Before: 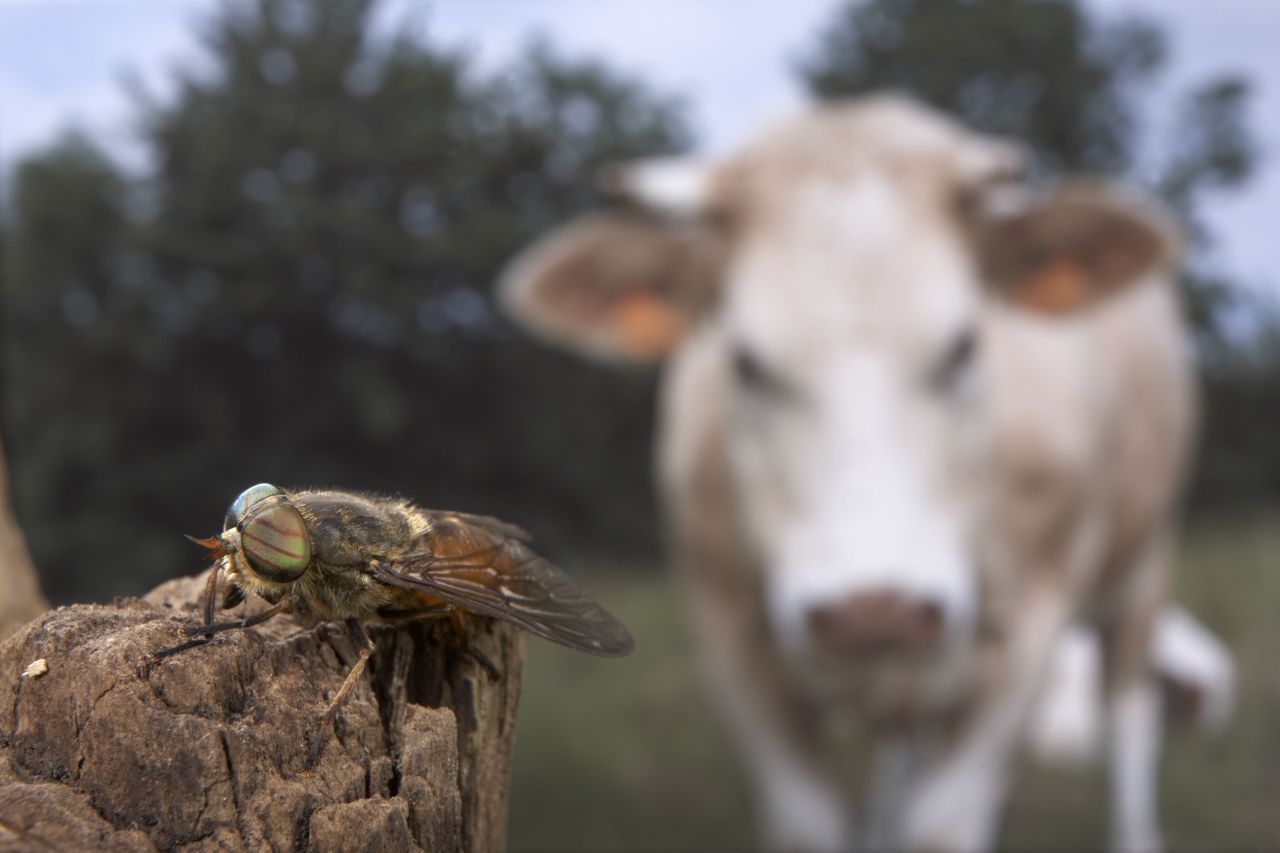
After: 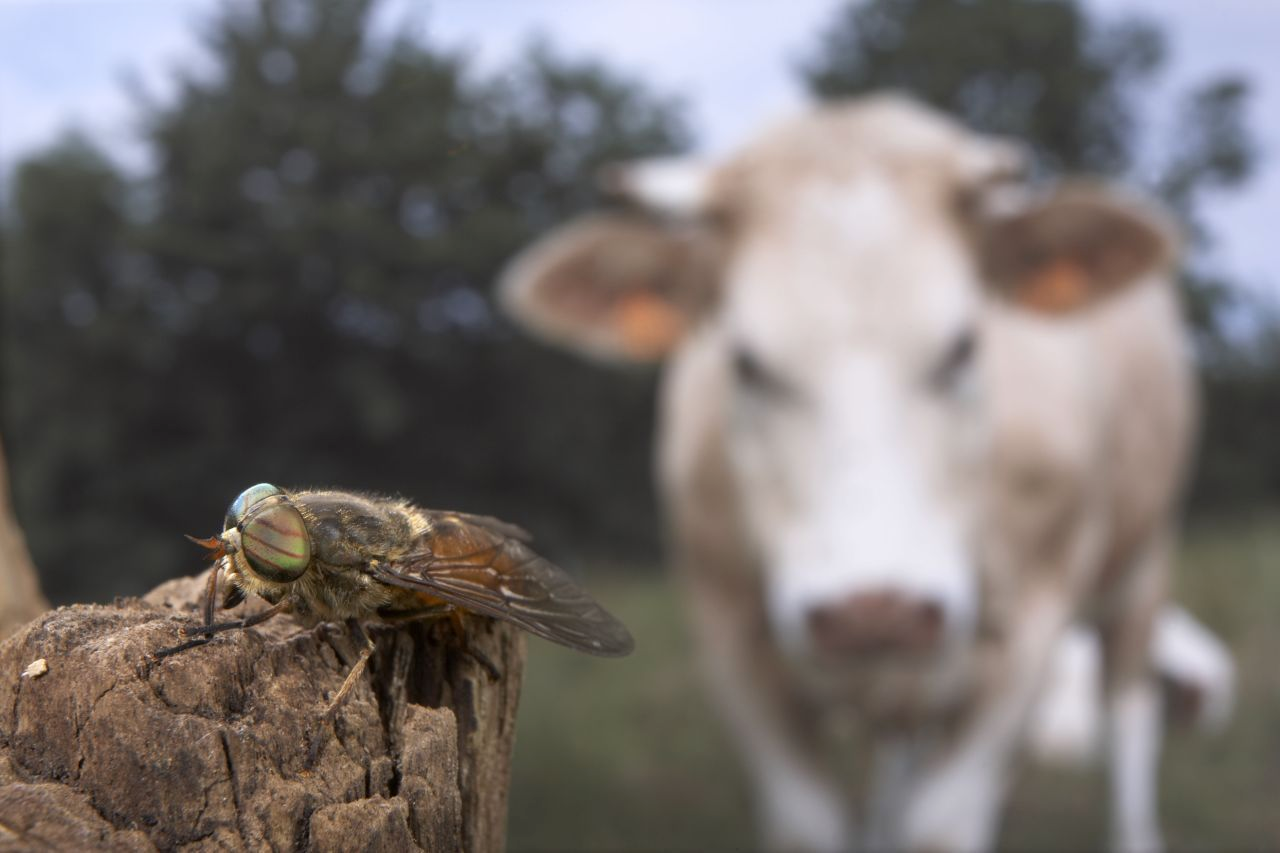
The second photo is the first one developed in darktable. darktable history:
base curve: curves: ch0 [(0, 0) (0.472, 0.508) (1, 1)]
